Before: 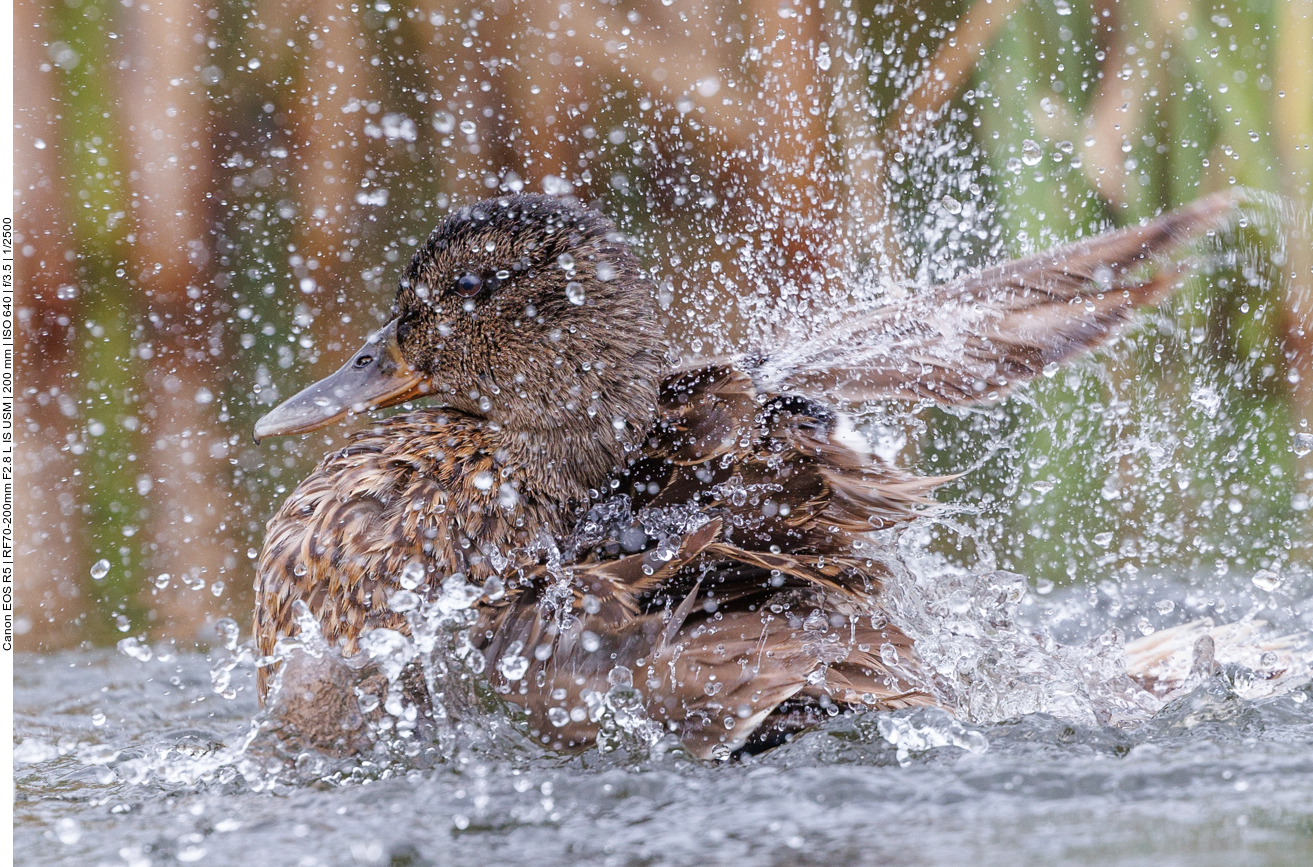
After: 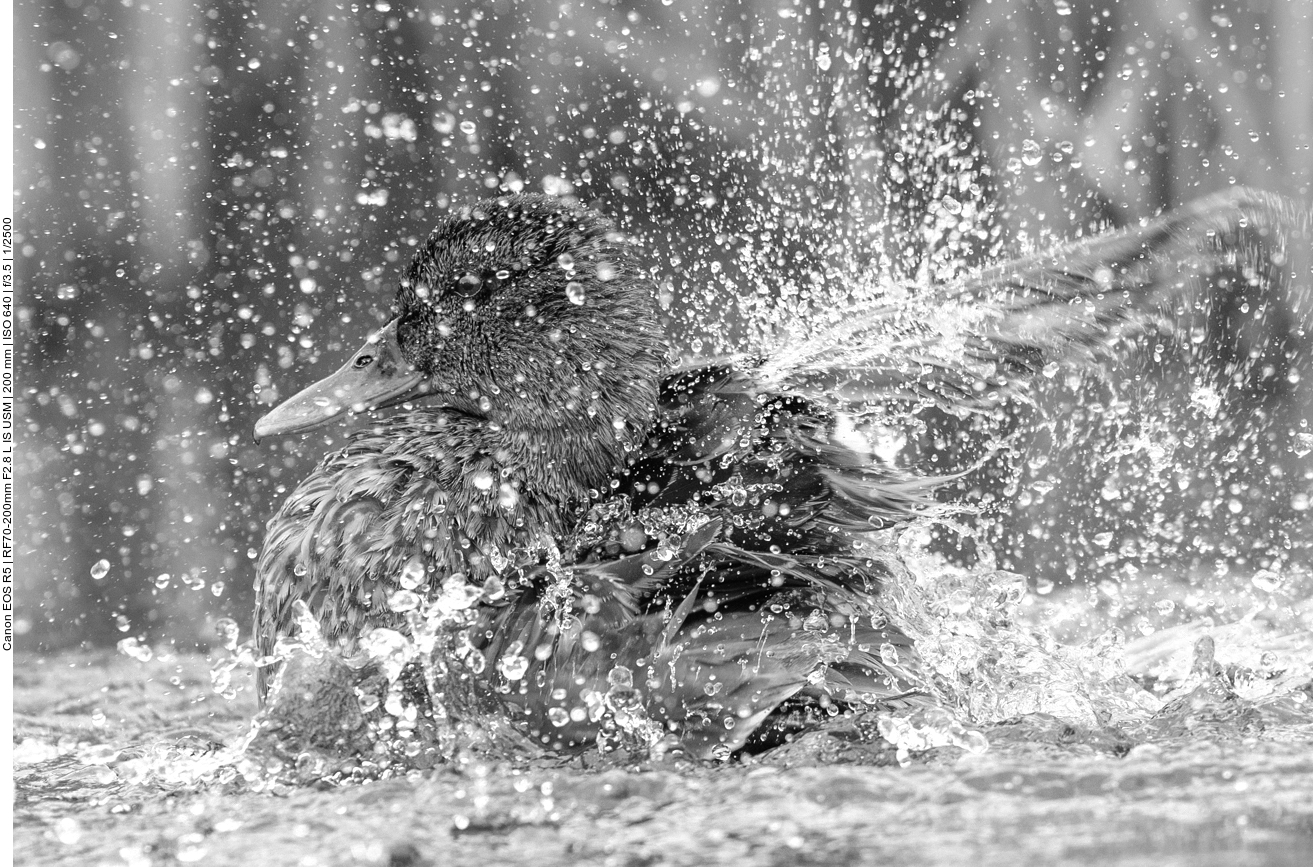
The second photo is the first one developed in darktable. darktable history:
color zones: curves: ch0 [(0, 0.613) (0.01, 0.613) (0.245, 0.448) (0.498, 0.529) (0.642, 0.665) (0.879, 0.777) (0.99, 0.613)]; ch1 [(0, 0) (0.143, 0) (0.286, 0) (0.429, 0) (0.571, 0) (0.714, 0) (0.857, 0)], mix 31.97%
